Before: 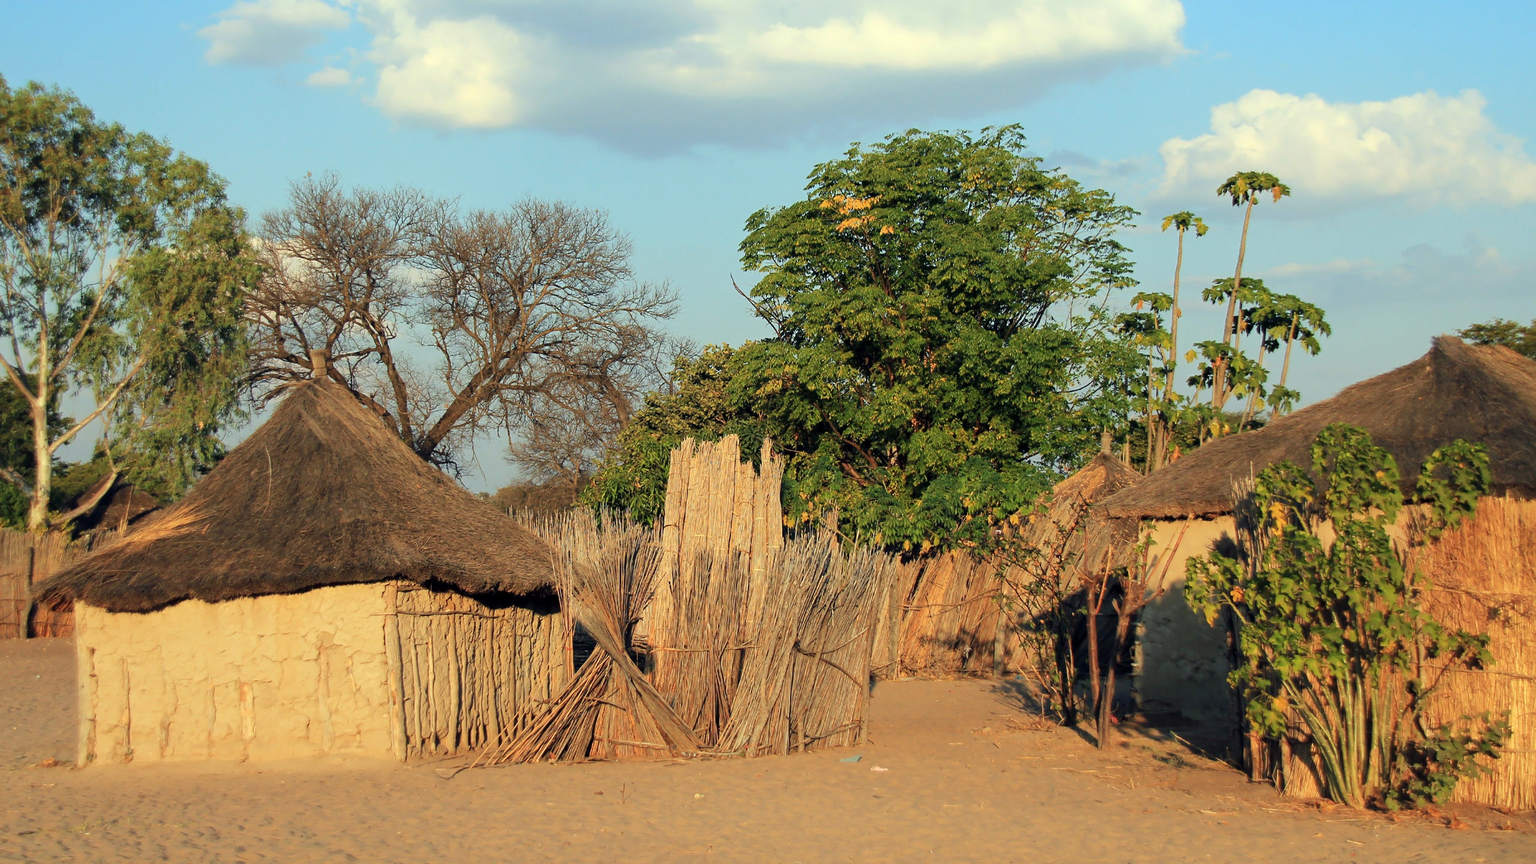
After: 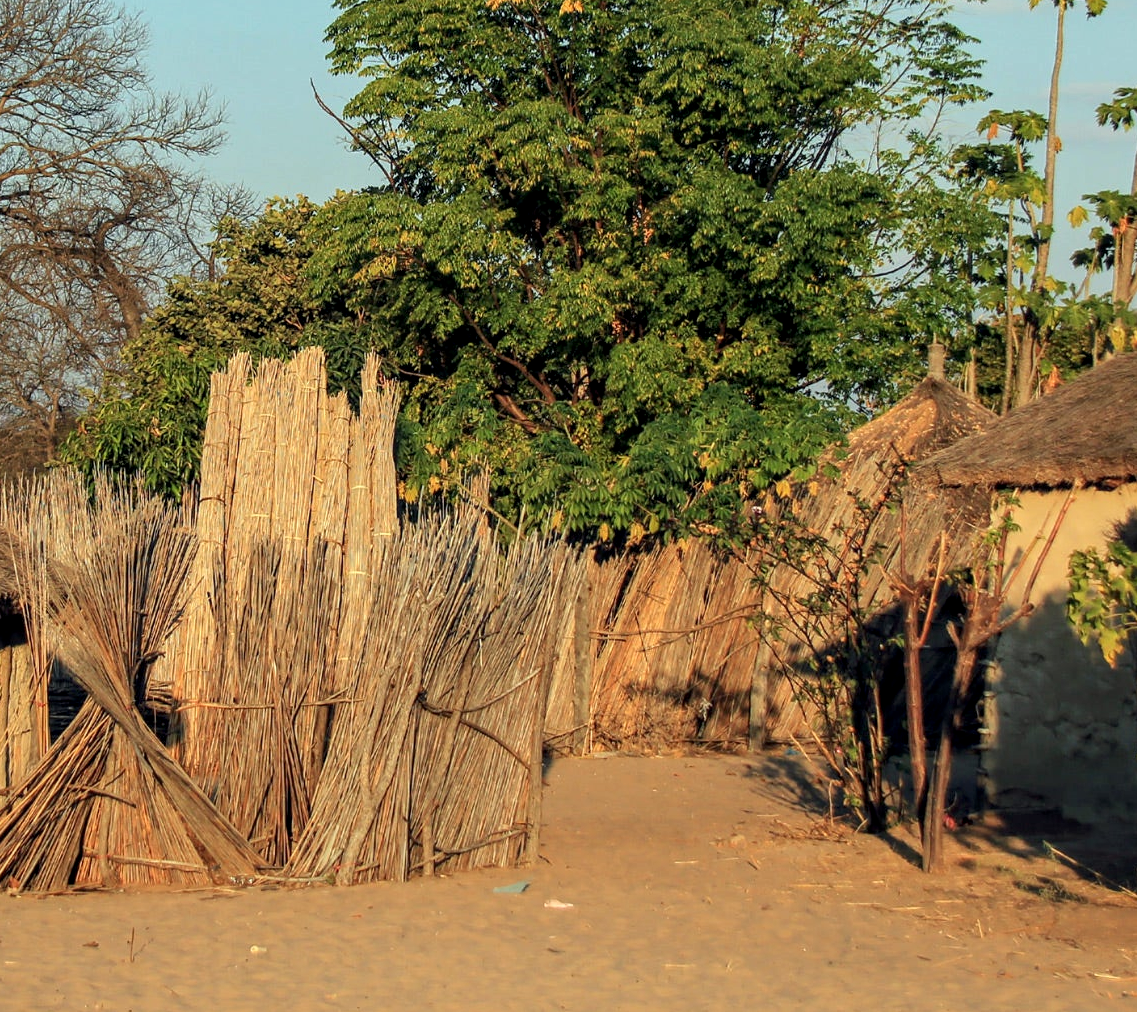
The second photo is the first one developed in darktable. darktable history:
local contrast: detail 130%
crop: left 35.432%, top 26.233%, right 20.145%, bottom 3.432%
